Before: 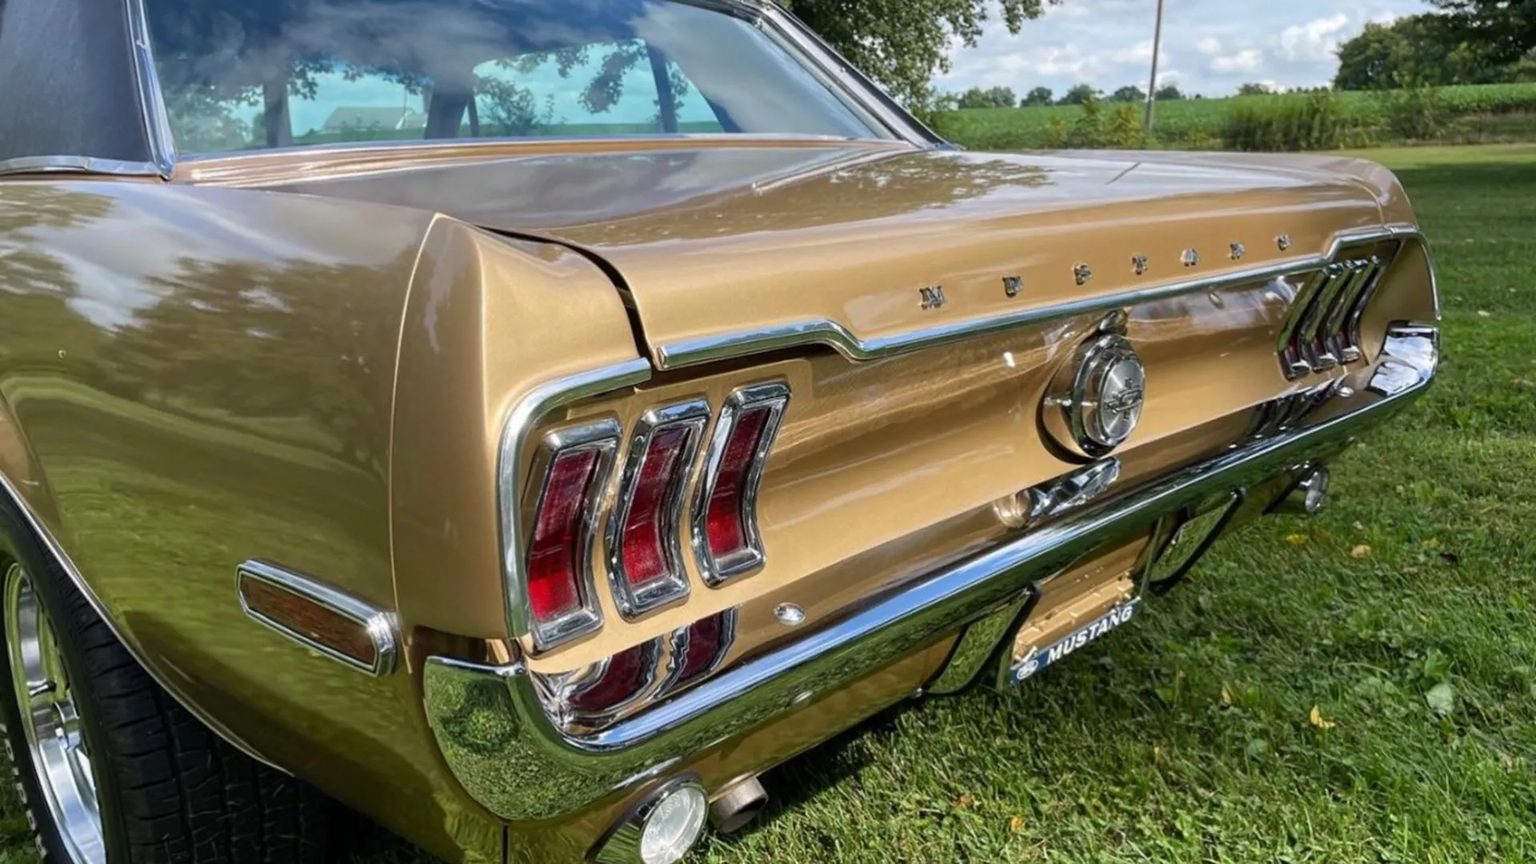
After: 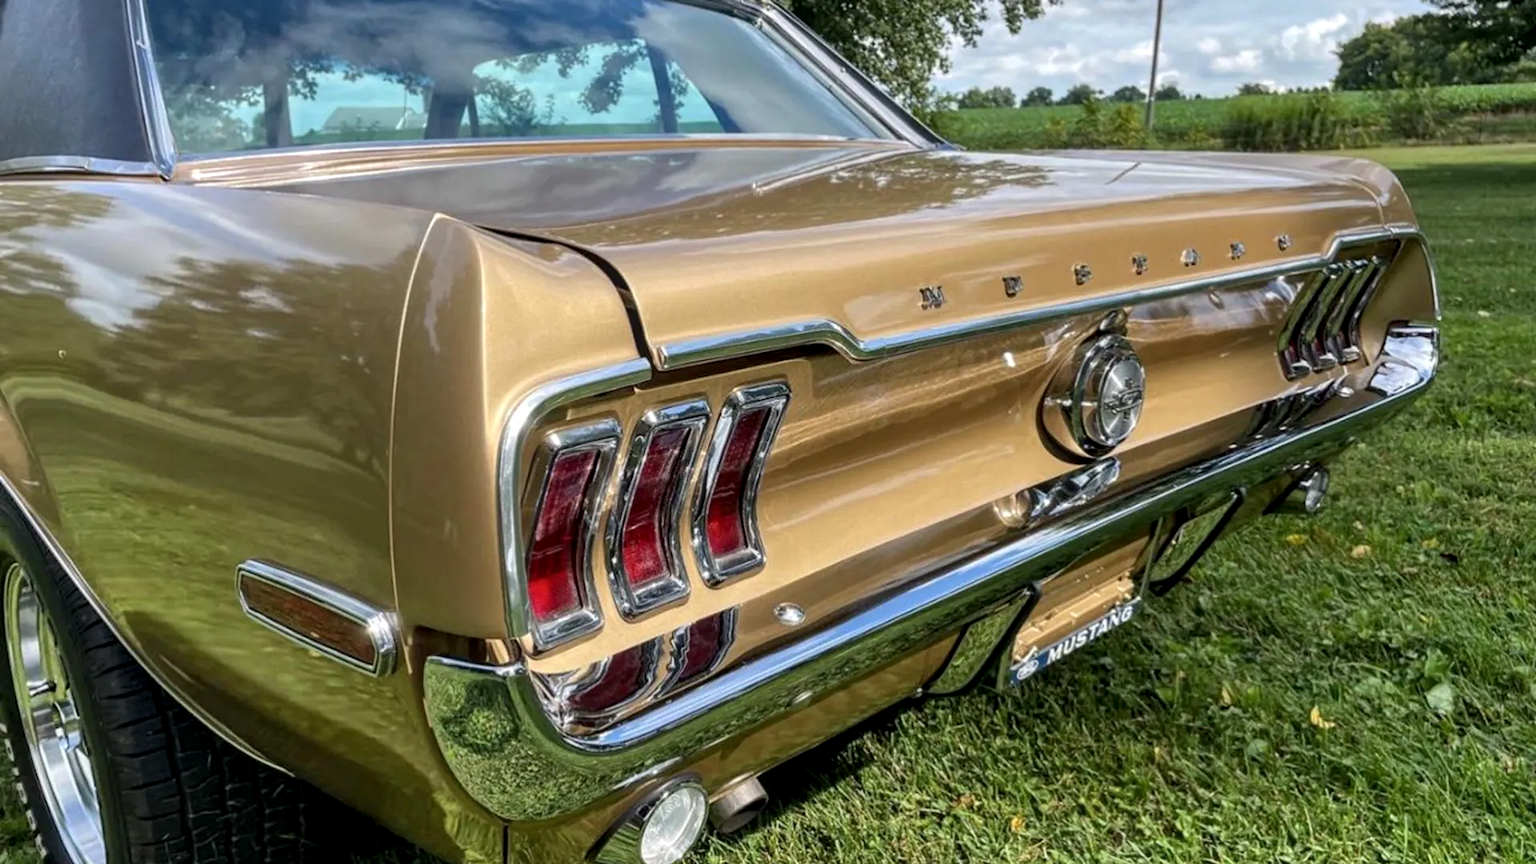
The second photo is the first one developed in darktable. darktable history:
shadows and highlights: shadows 47.67, highlights -40.5, soften with gaussian
local contrast: detail 130%
